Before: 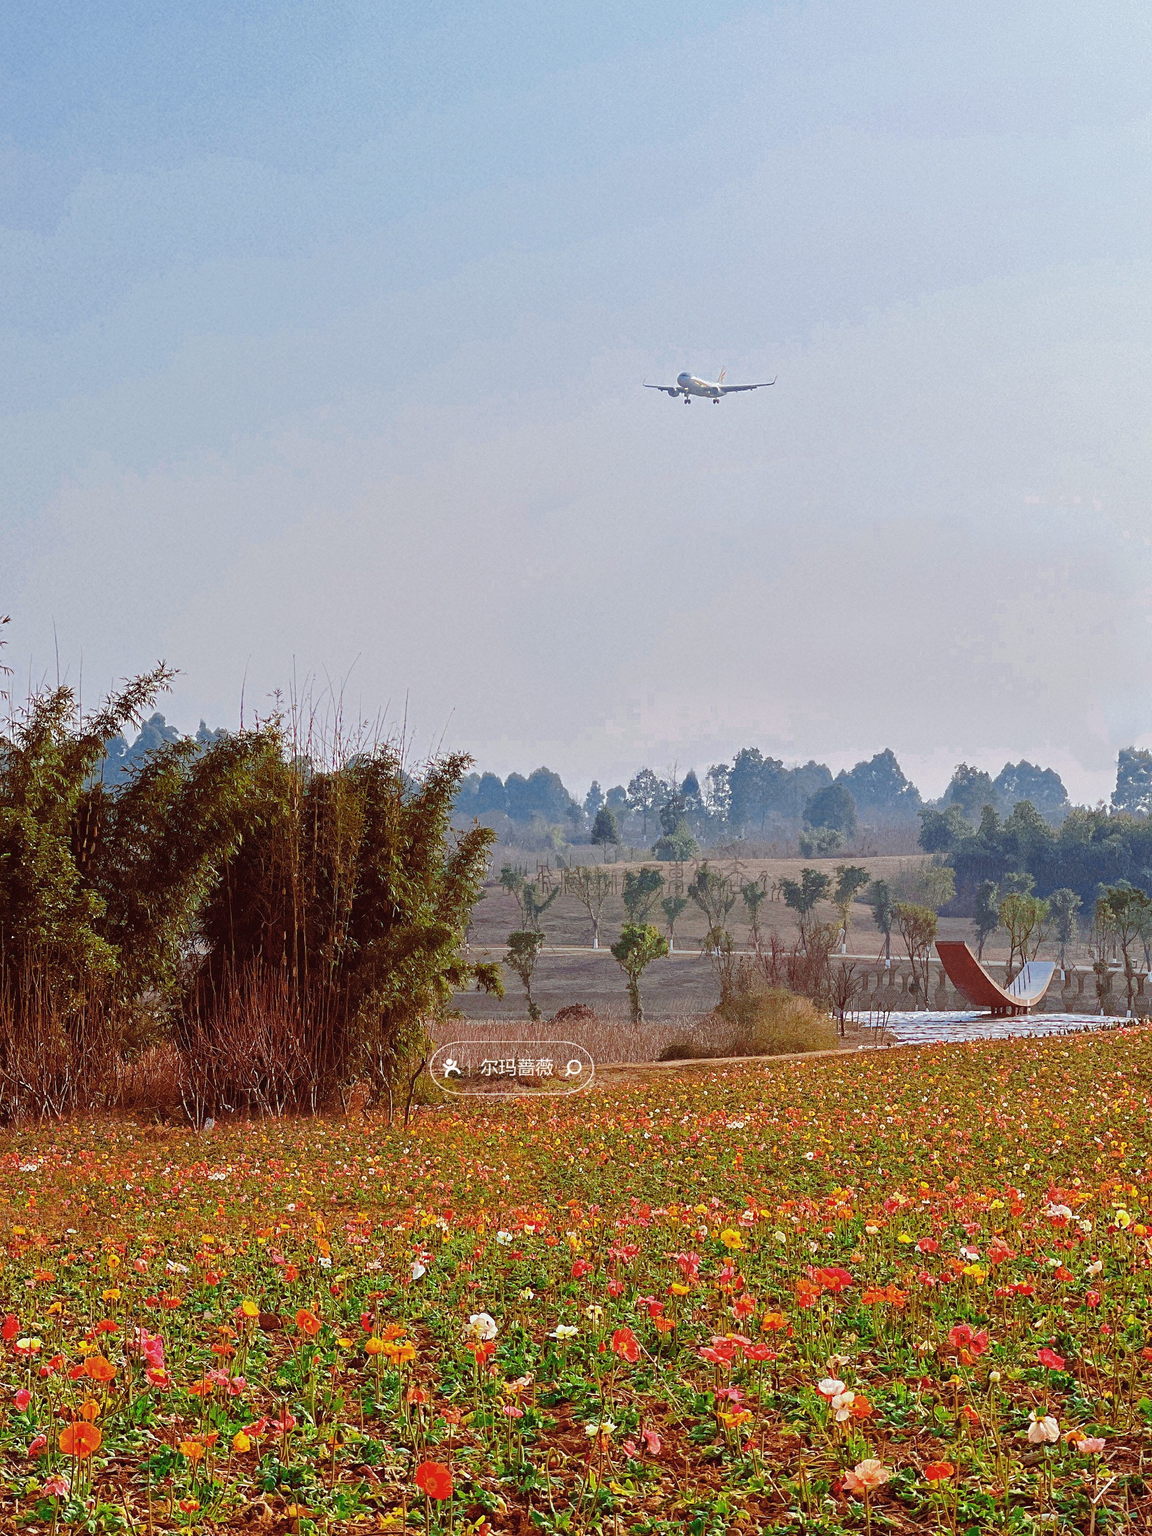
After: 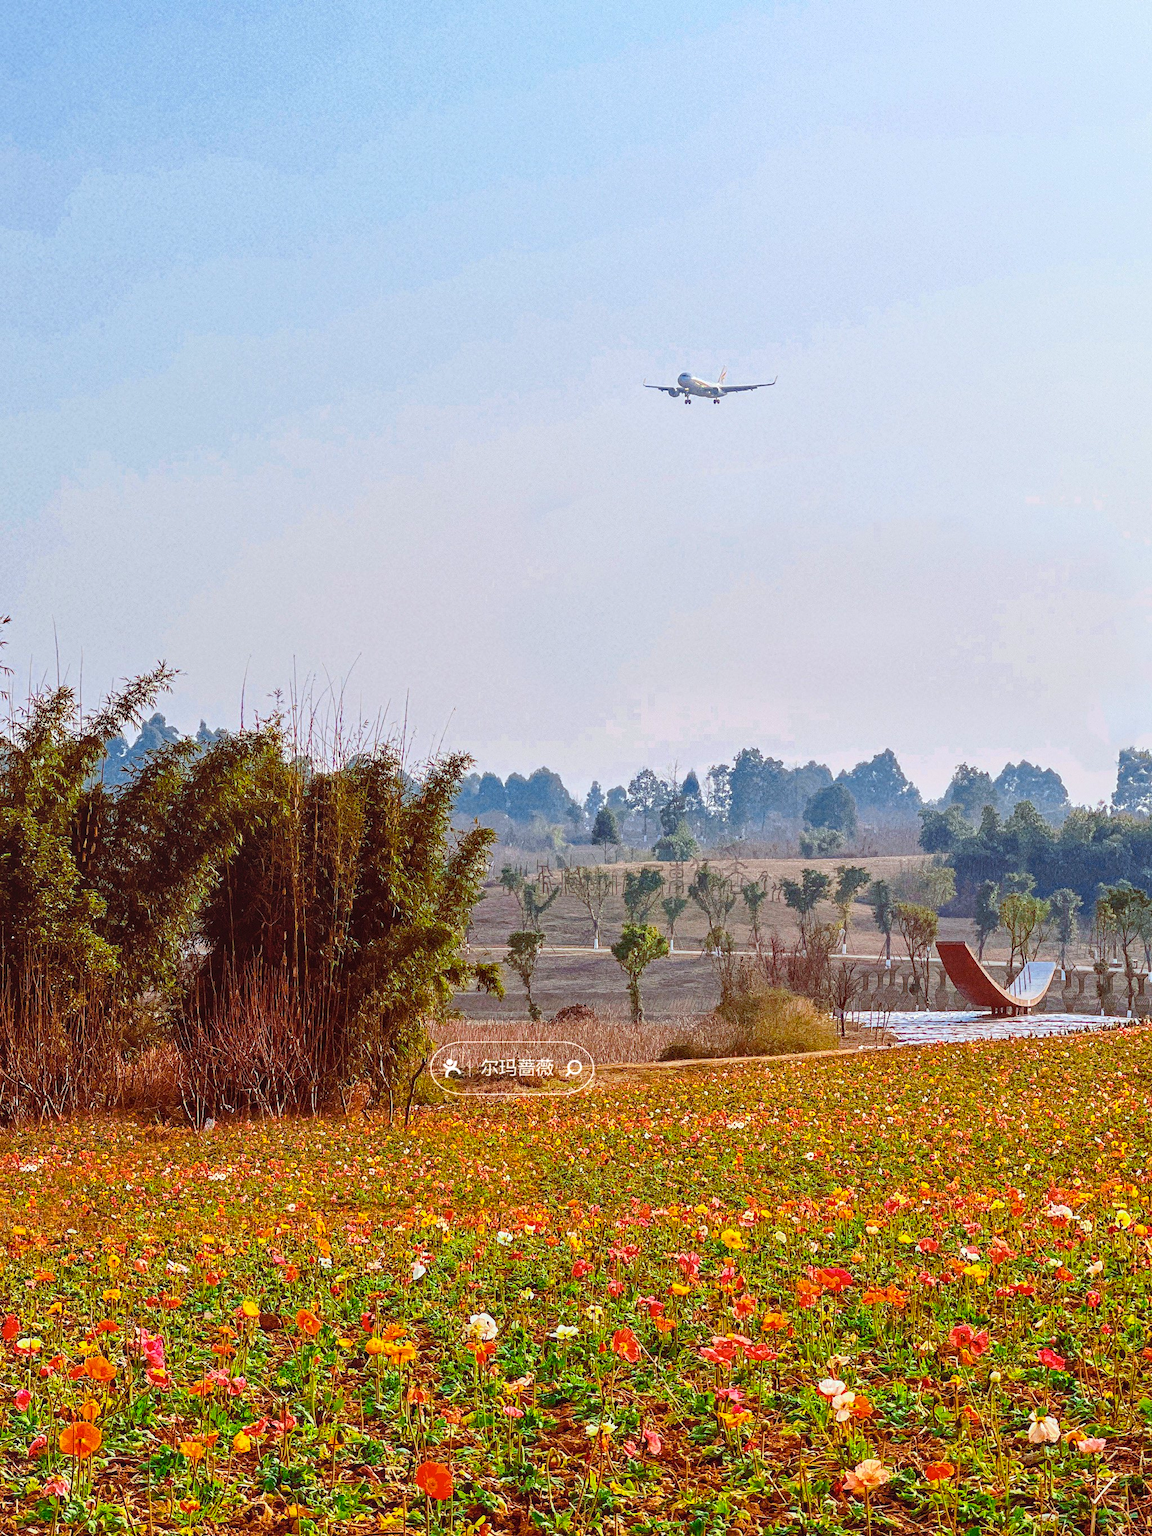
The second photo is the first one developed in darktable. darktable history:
color balance rgb: perceptual saturation grading › global saturation 19.934%, global vibrance 24.688%
tone curve: curves: ch0 [(0, 0) (0.003, 0.045) (0.011, 0.051) (0.025, 0.057) (0.044, 0.074) (0.069, 0.096) (0.1, 0.125) (0.136, 0.16) (0.177, 0.201) (0.224, 0.242) (0.277, 0.299) (0.335, 0.362) (0.399, 0.432) (0.468, 0.512) (0.543, 0.601) (0.623, 0.691) (0.709, 0.786) (0.801, 0.876) (0.898, 0.927) (1, 1)], color space Lab, independent channels, preserve colors none
local contrast: on, module defaults
